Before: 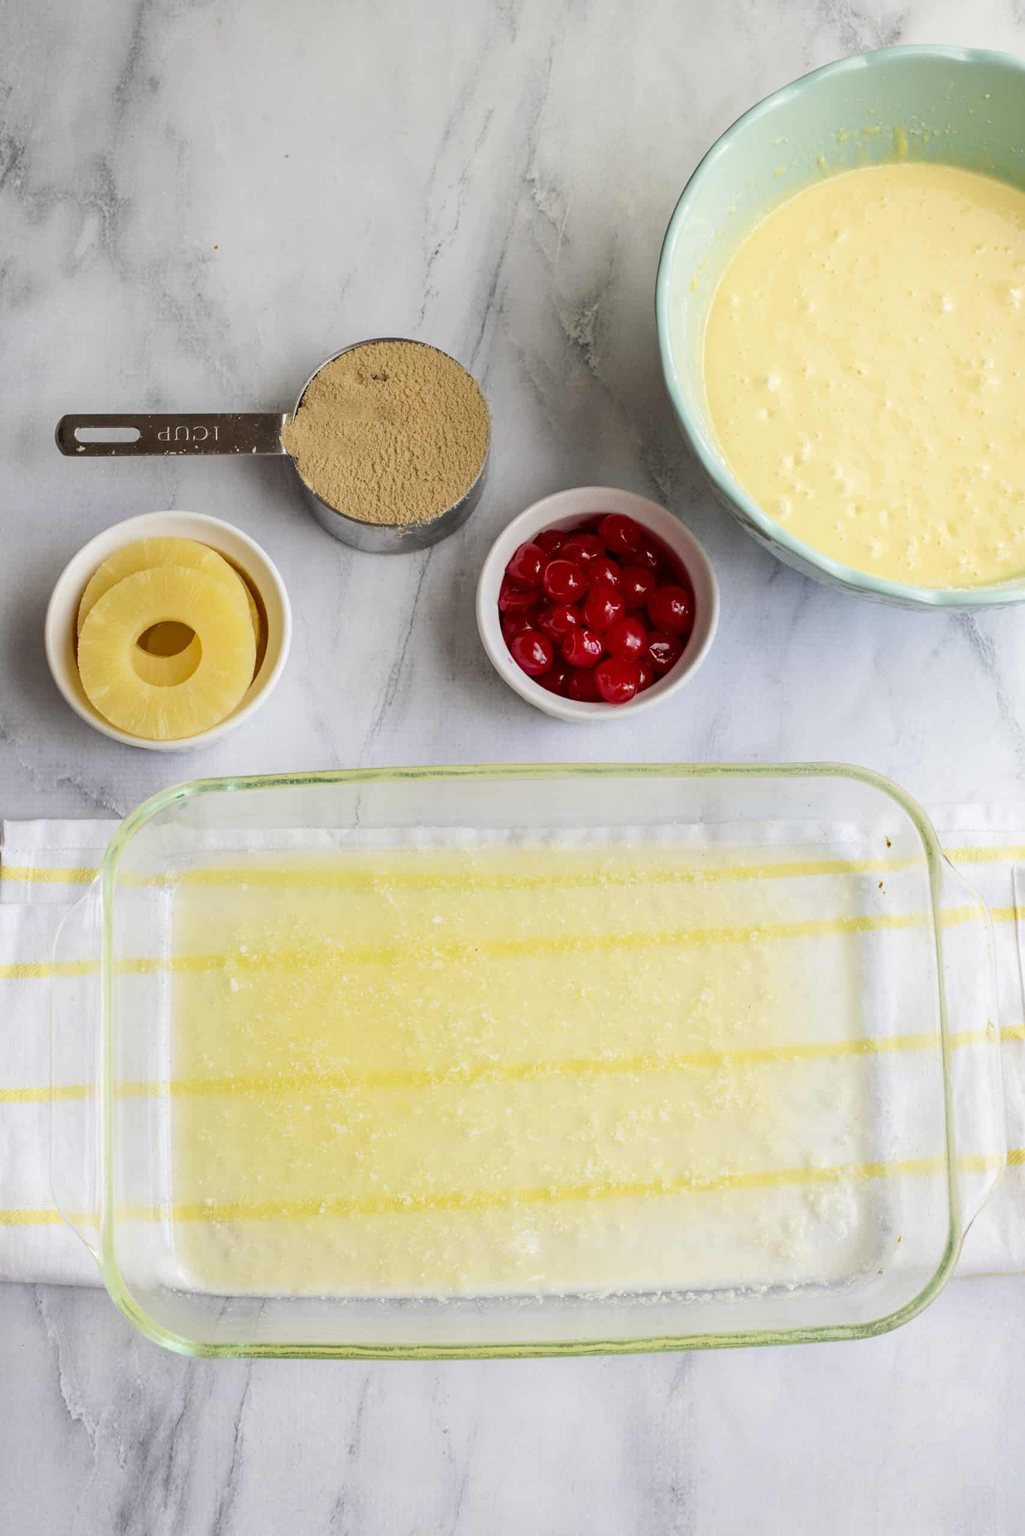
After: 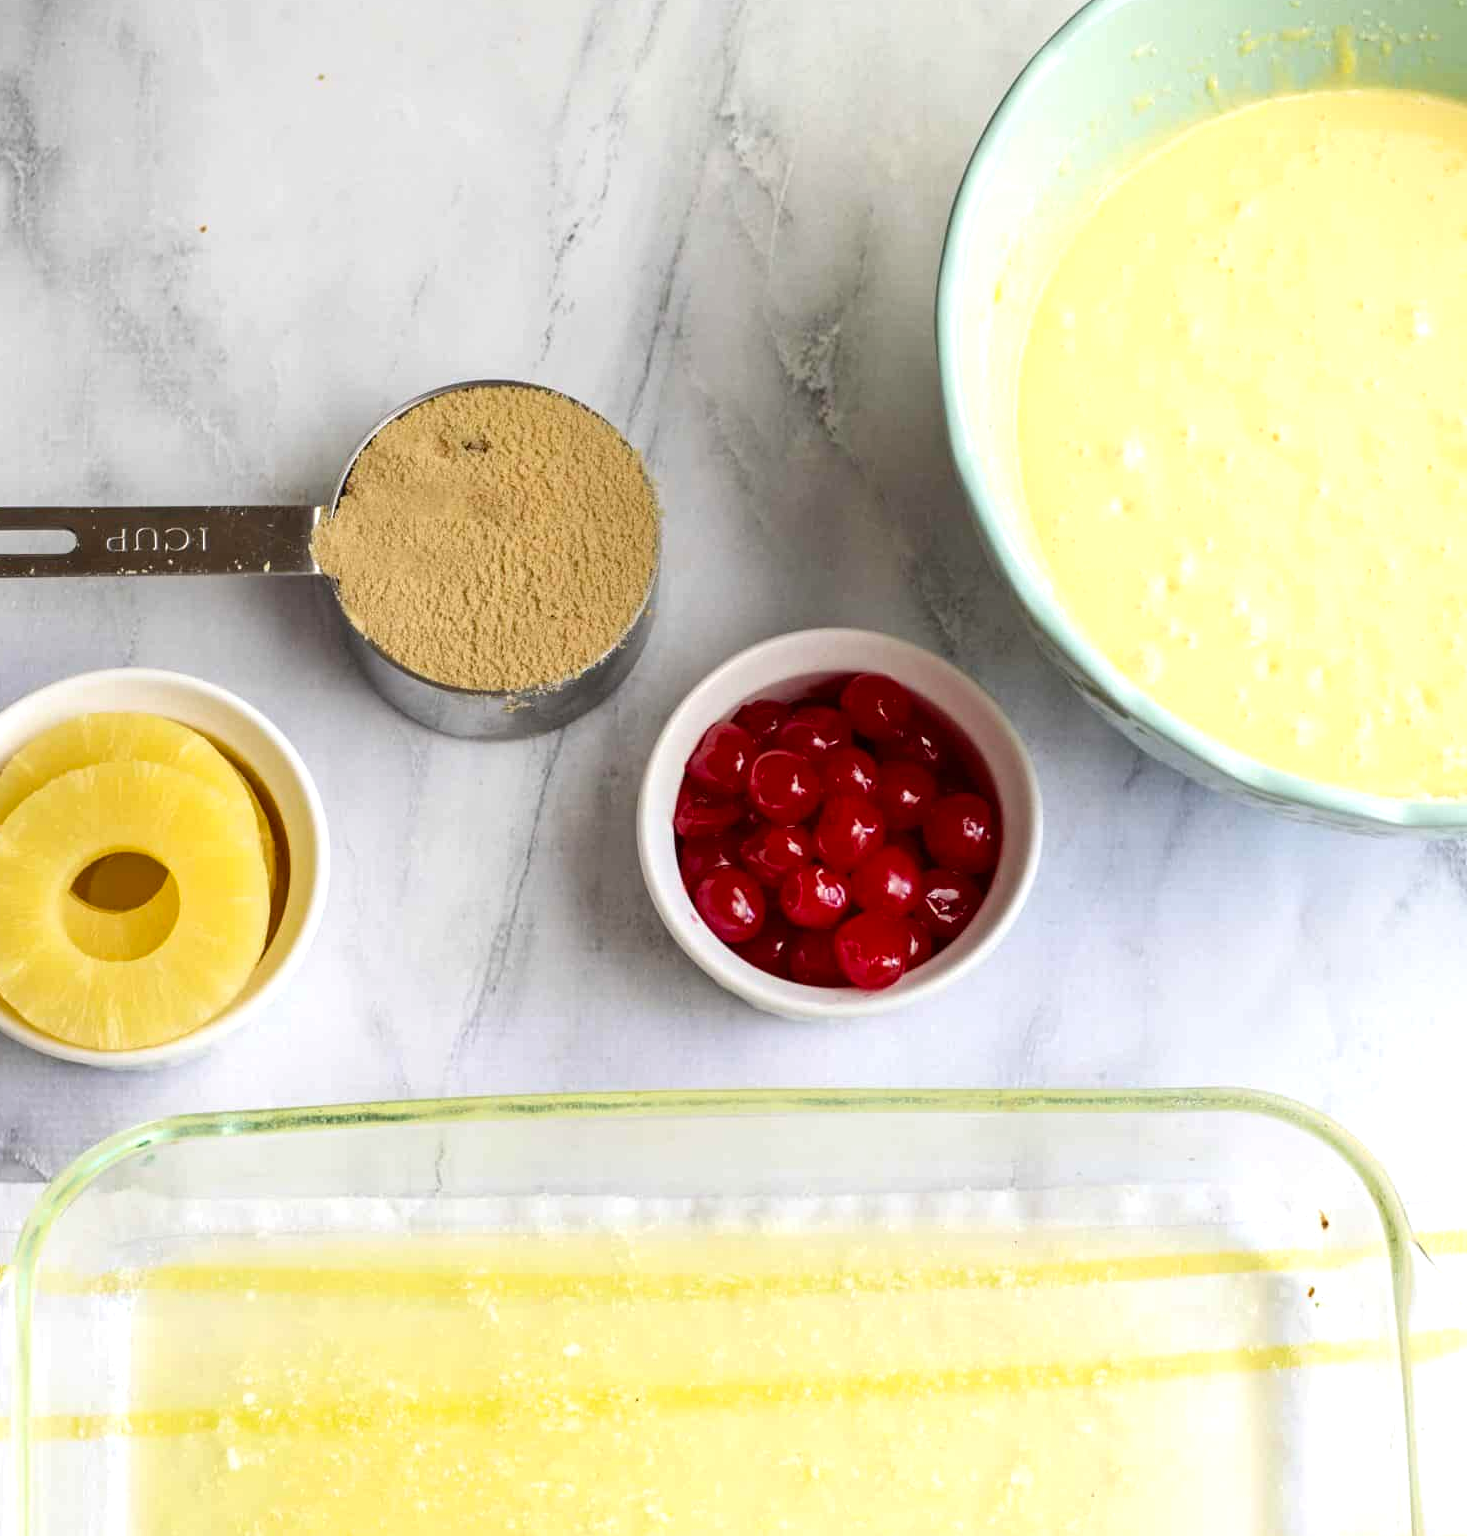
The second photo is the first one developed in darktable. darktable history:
crop and rotate: left 9.243%, top 7.187%, right 4.859%, bottom 32.802%
color balance rgb: linear chroma grading › global chroma 0.83%, perceptual saturation grading › global saturation 9.889%, perceptual brilliance grading › global brilliance 11.65%
